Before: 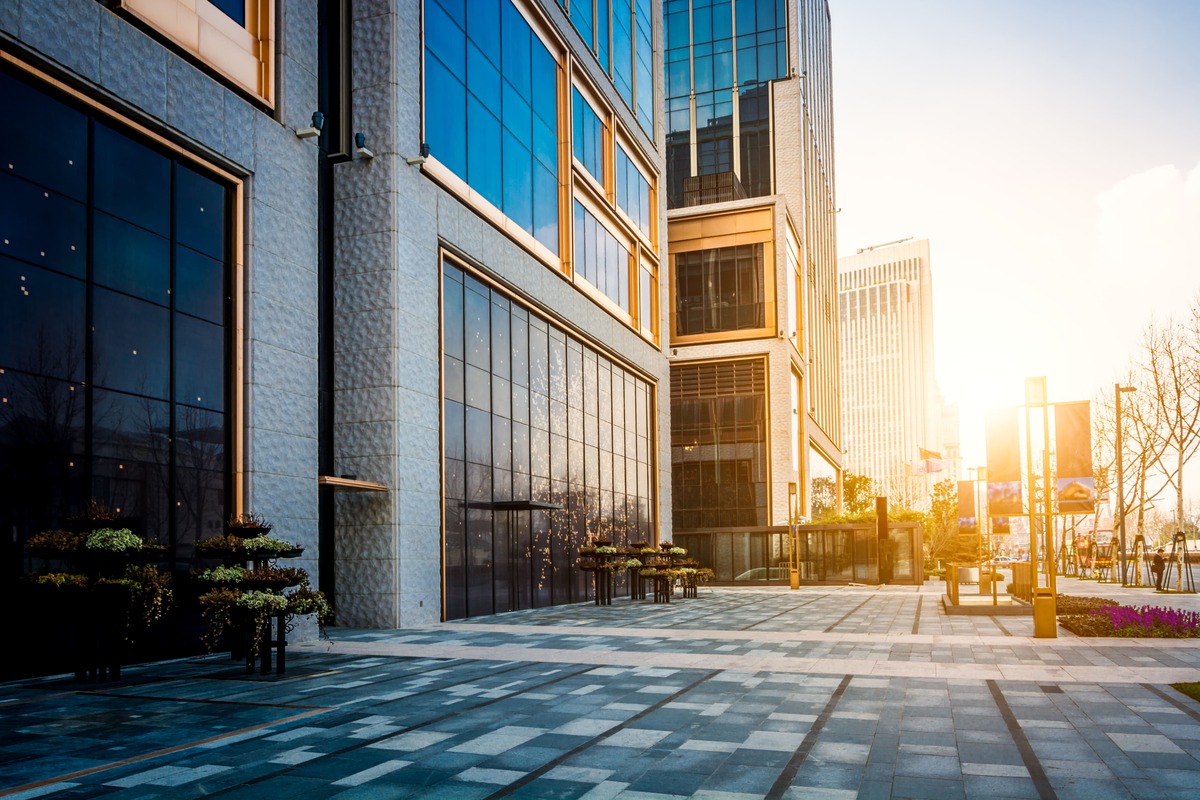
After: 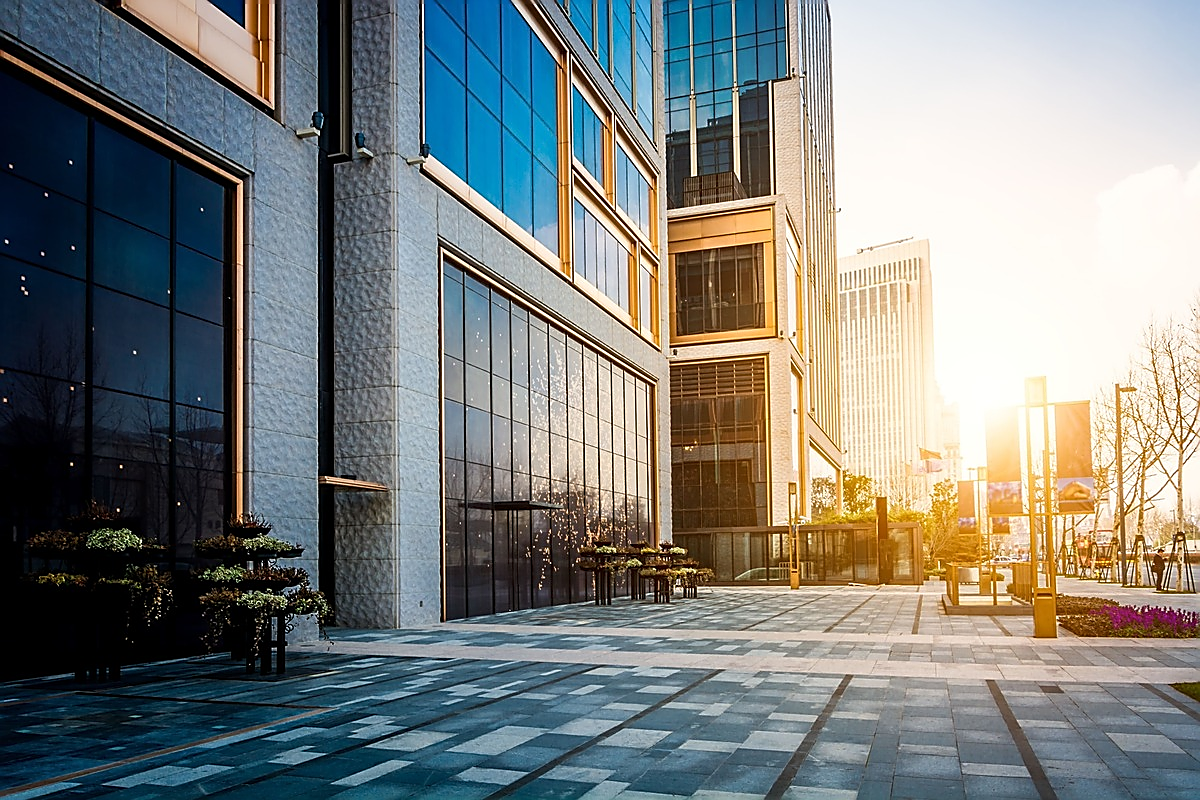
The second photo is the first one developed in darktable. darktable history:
sharpen: radius 1.39, amount 1.262, threshold 0.621
